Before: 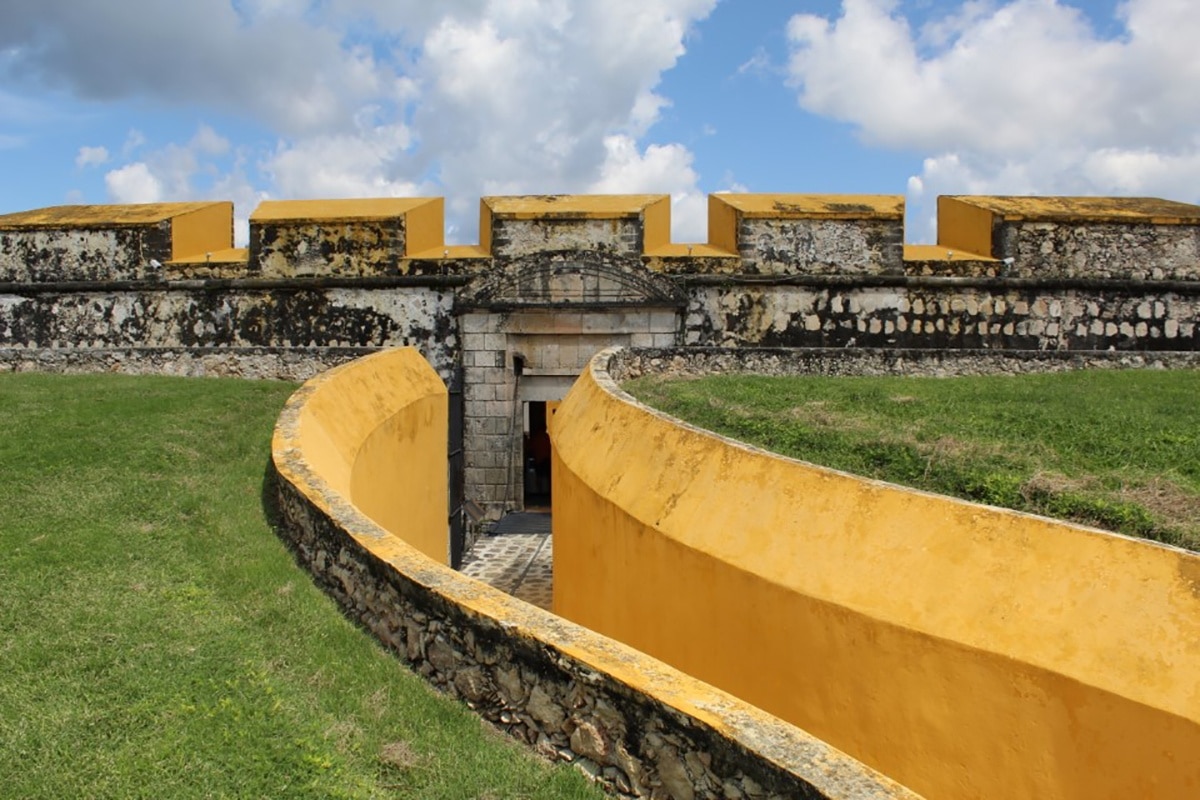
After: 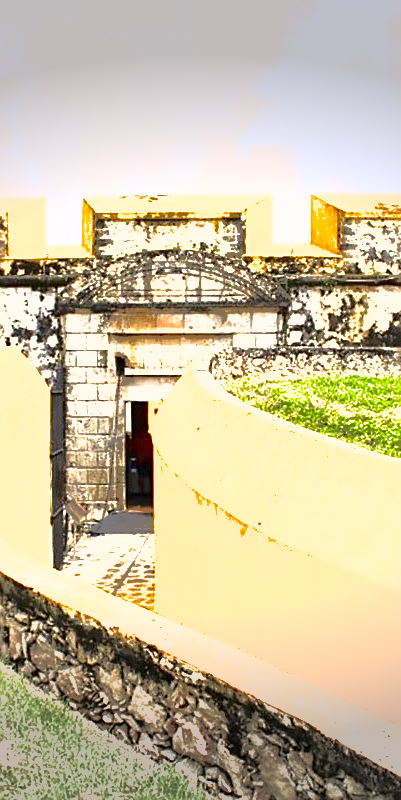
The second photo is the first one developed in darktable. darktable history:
exposure: black level correction 0.001, exposure 2.534 EV, compensate highlight preservation false
tone curve: curves: ch0 [(0, 0) (0.003, 0.02) (0.011, 0.021) (0.025, 0.022) (0.044, 0.023) (0.069, 0.026) (0.1, 0.04) (0.136, 0.06) (0.177, 0.092) (0.224, 0.127) (0.277, 0.176) (0.335, 0.258) (0.399, 0.349) (0.468, 0.444) (0.543, 0.546) (0.623, 0.649) (0.709, 0.754) (0.801, 0.842) (0.898, 0.922) (1, 1)], color space Lab, independent channels, preserve colors none
sharpen: on, module defaults
vignetting: fall-off start 79.16%, width/height ratio 1.328
crop: left 33.249%, right 33.332%
shadows and highlights: shadows 39.54, highlights -59.92
color correction: highlights a* 5.85, highlights b* 4.68
